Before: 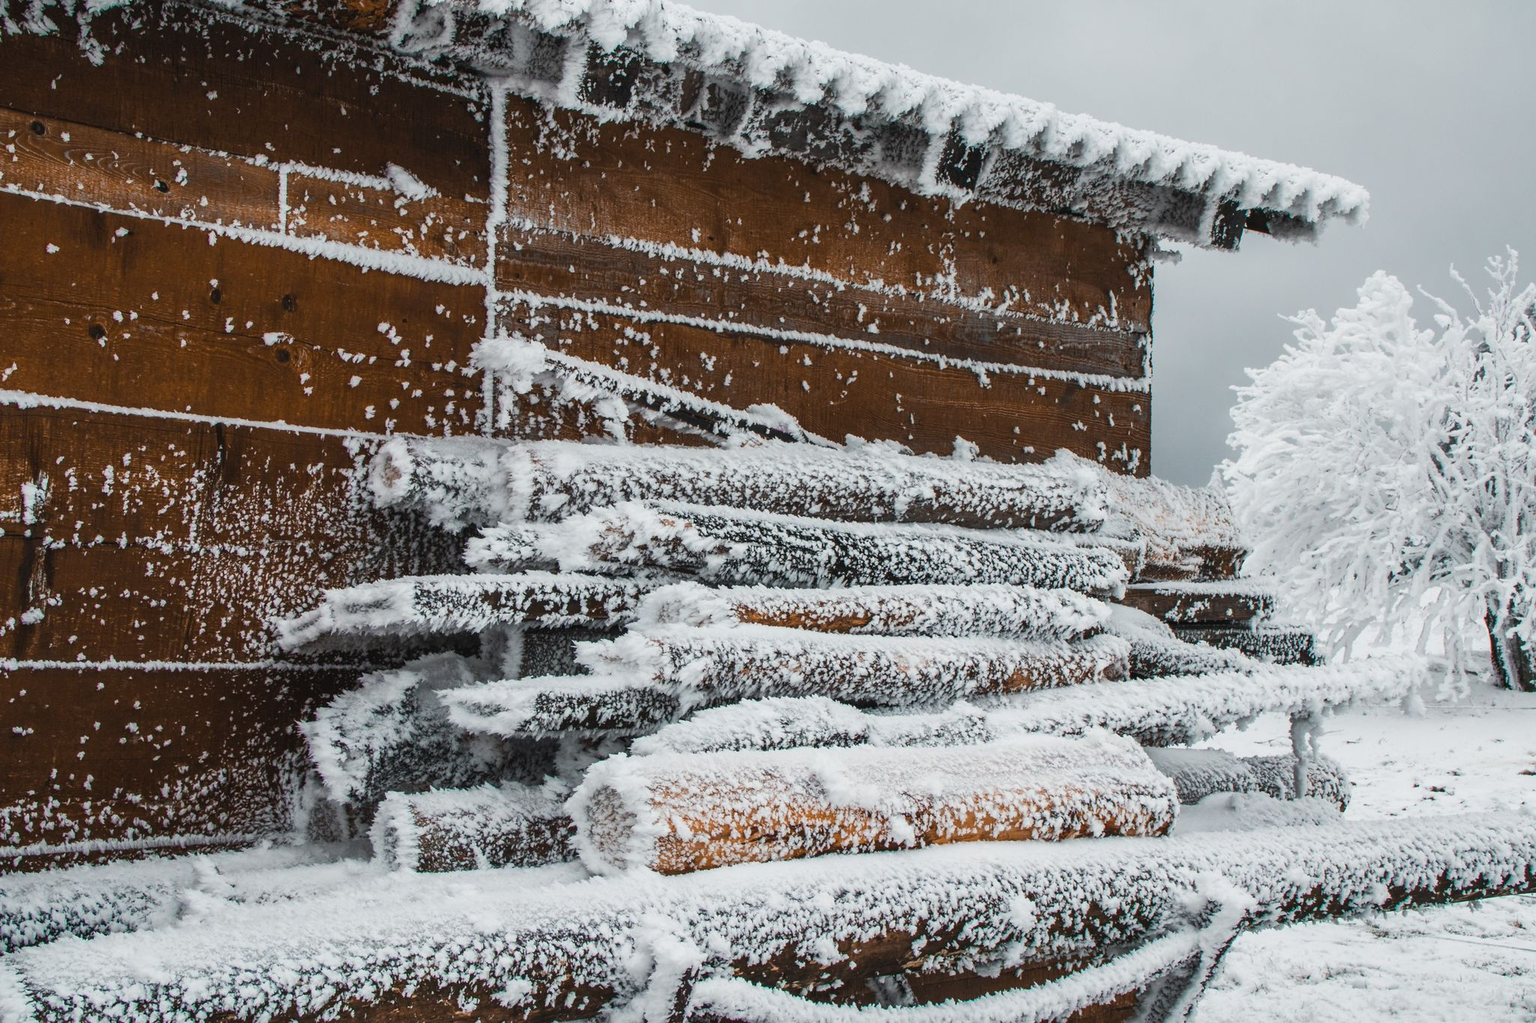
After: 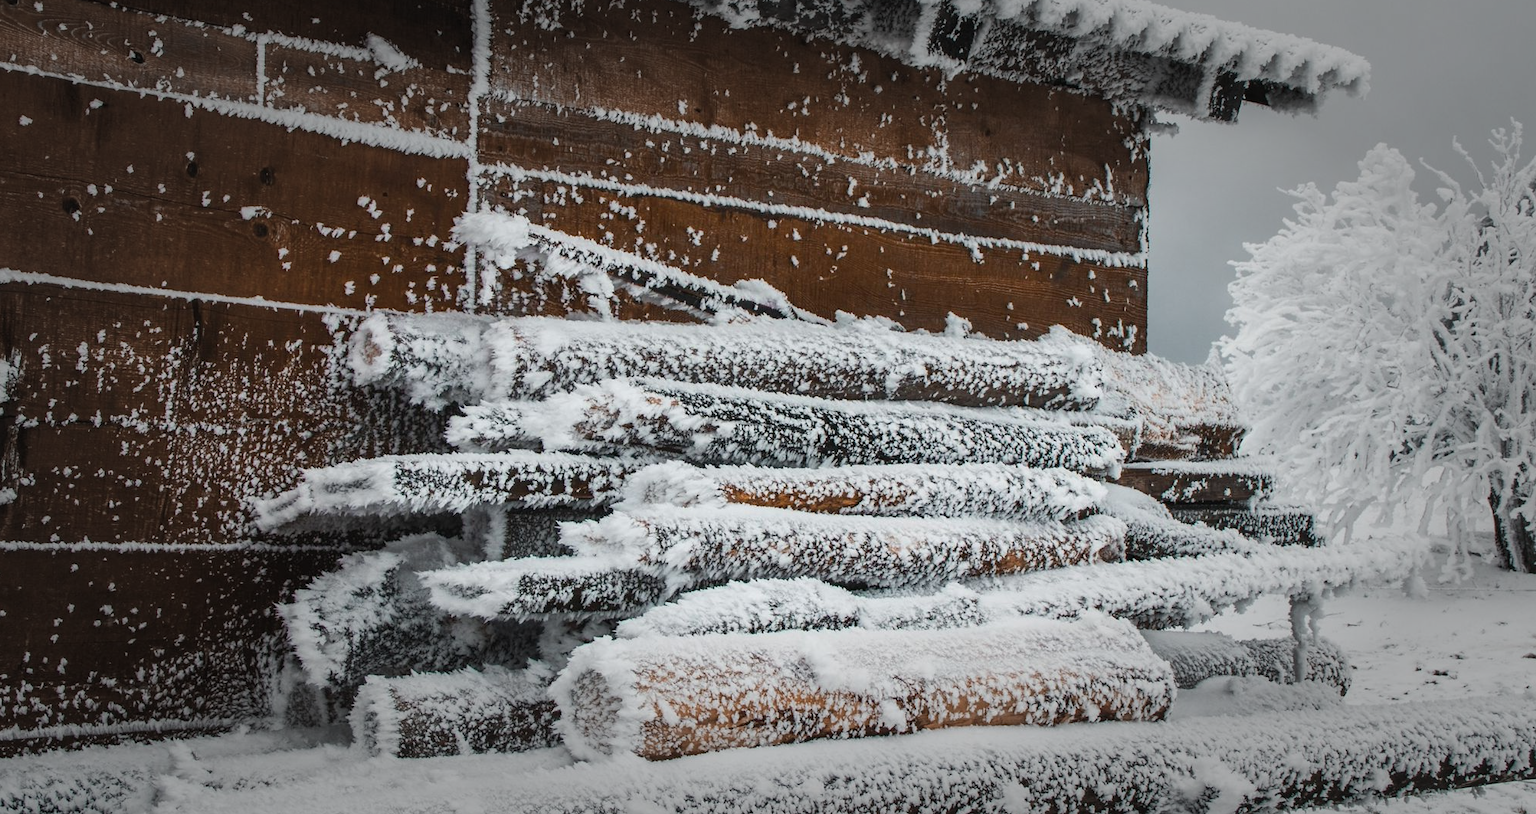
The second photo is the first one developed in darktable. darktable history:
crop and rotate: left 1.814%, top 12.818%, right 0.25%, bottom 9.225%
vignetting: fall-off start 48.41%, automatic ratio true, width/height ratio 1.29, unbound false
